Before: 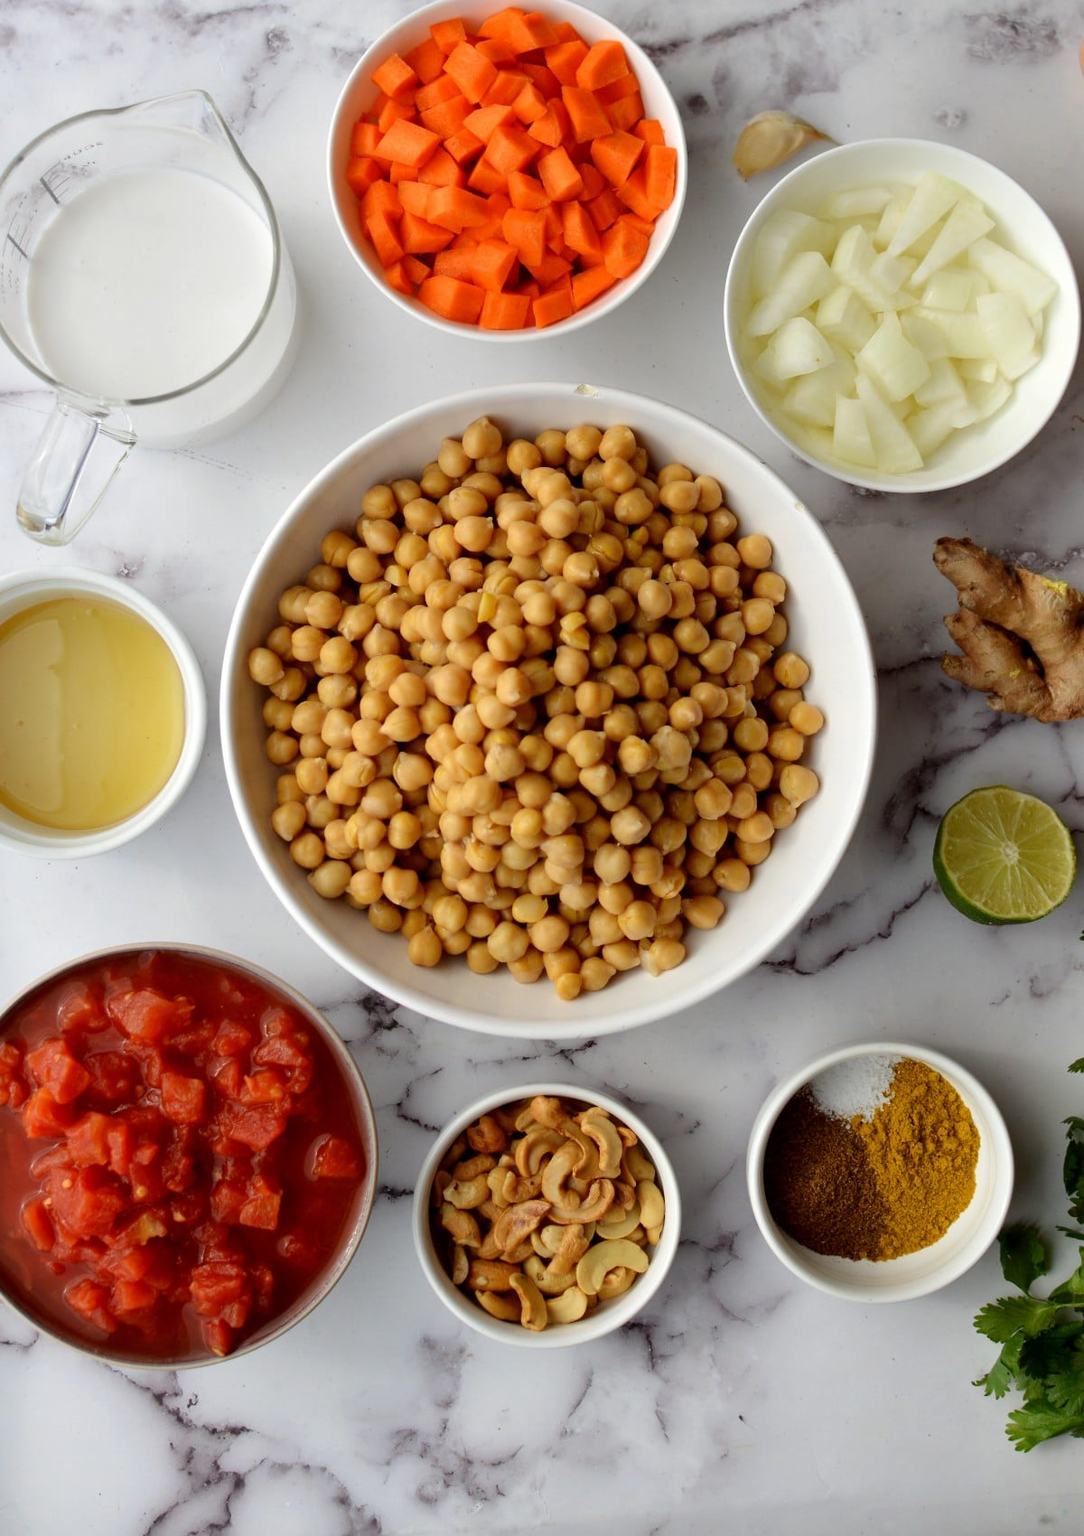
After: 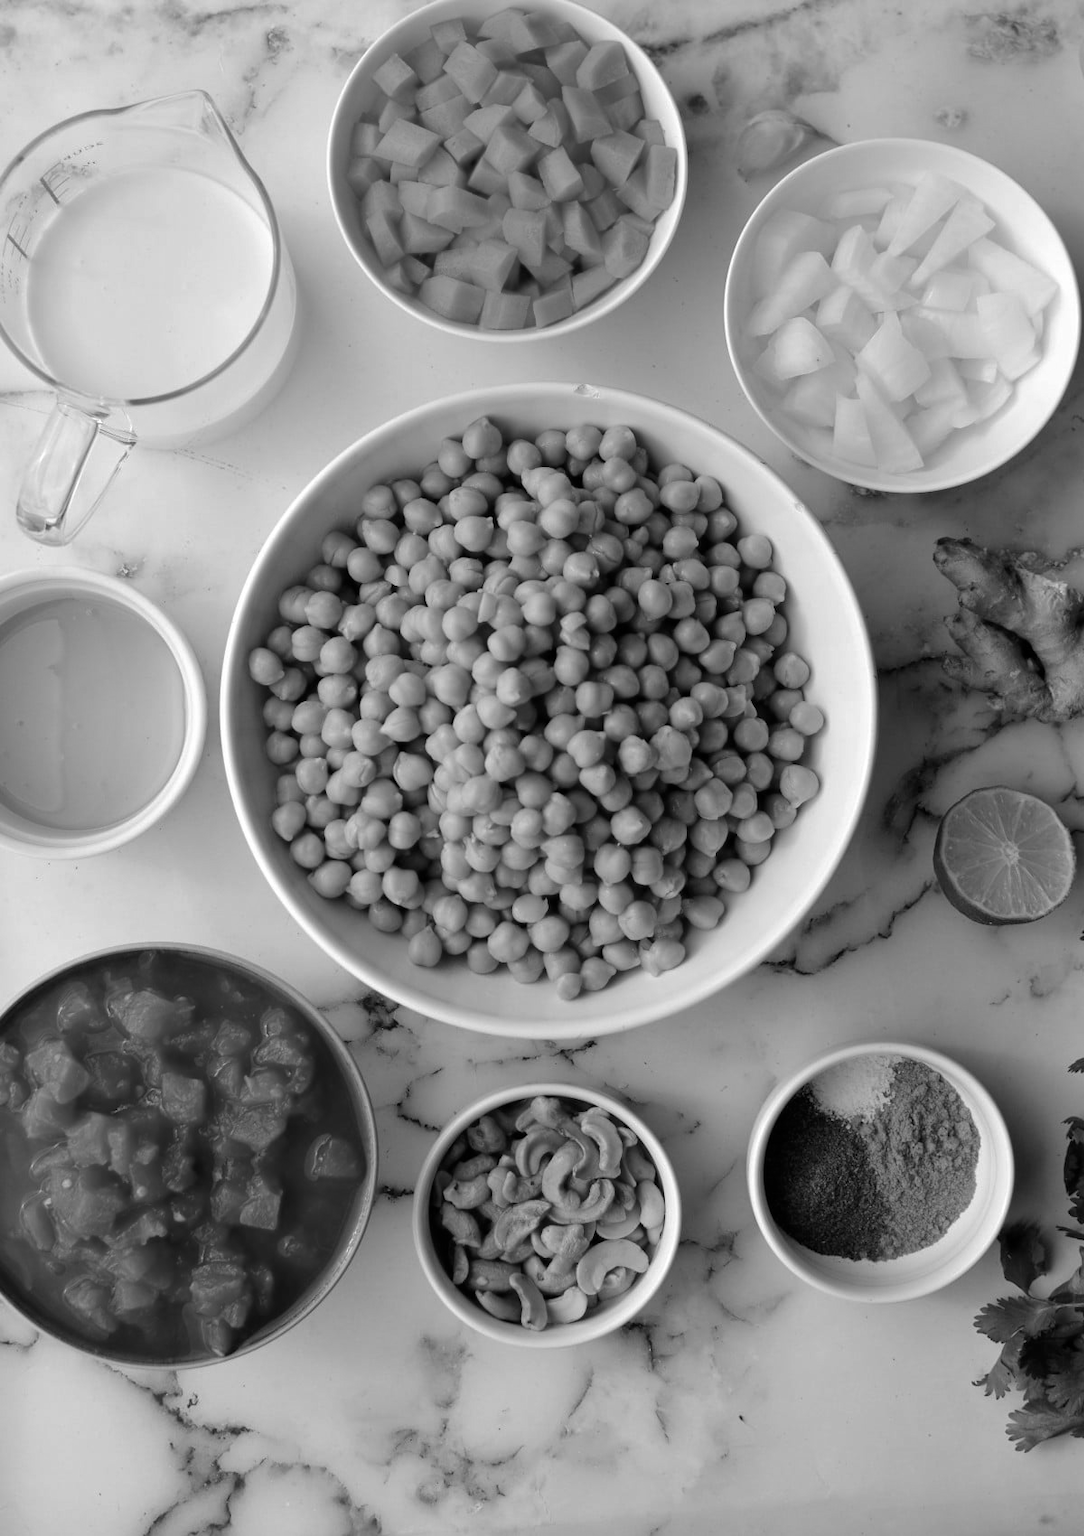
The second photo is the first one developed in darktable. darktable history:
monochrome: on, module defaults
base curve: curves: ch0 [(0, 0) (0.74, 0.67) (1, 1)]
